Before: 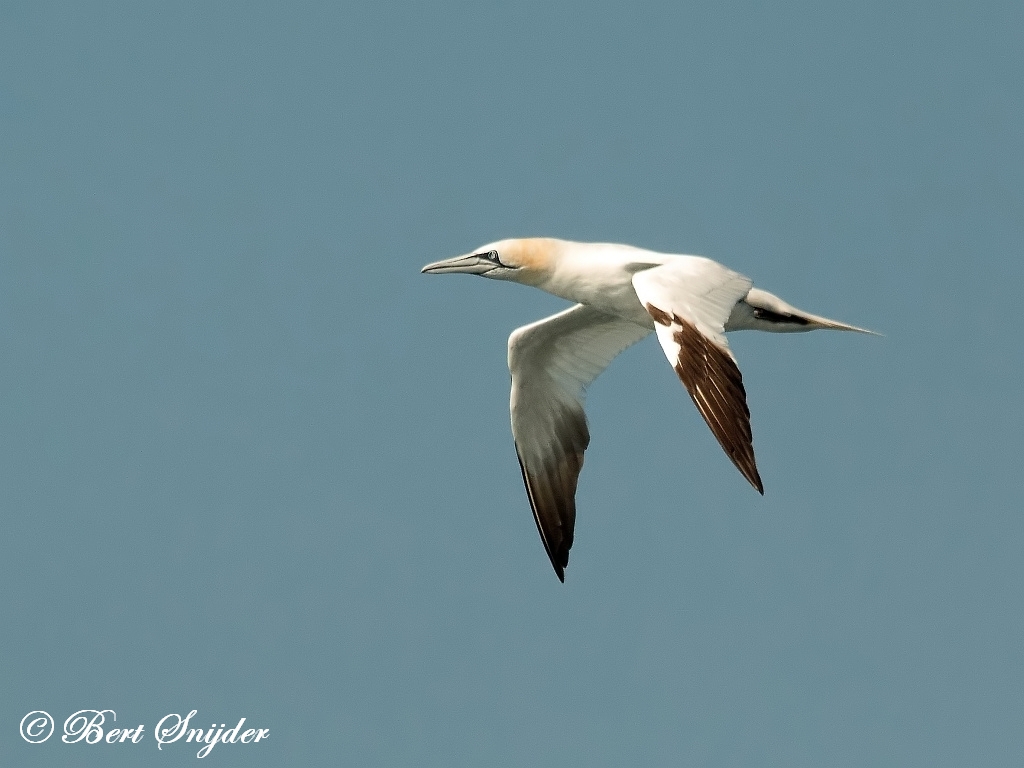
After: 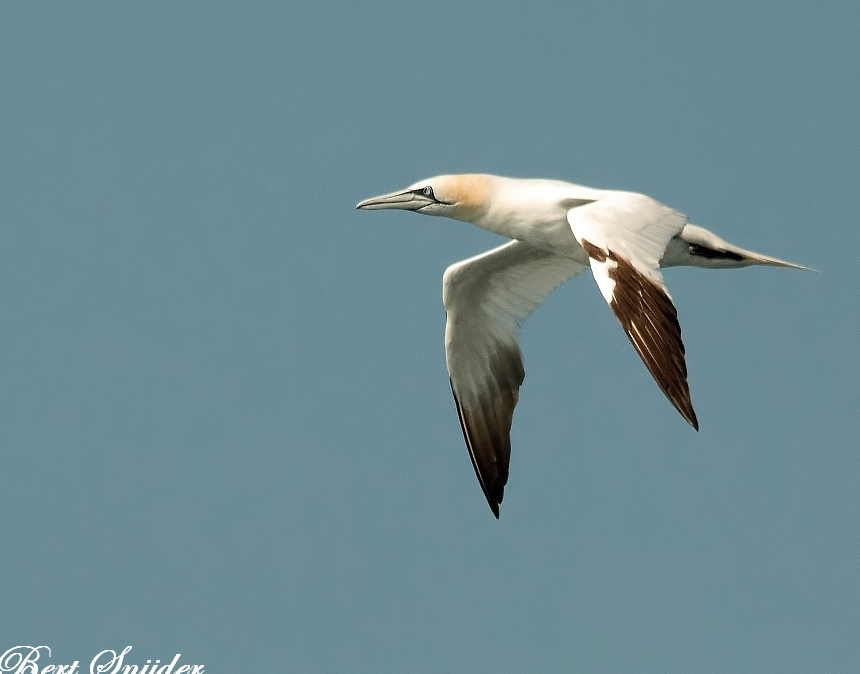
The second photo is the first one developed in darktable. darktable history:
crop: left 6.422%, top 8.337%, right 9.541%, bottom 3.815%
